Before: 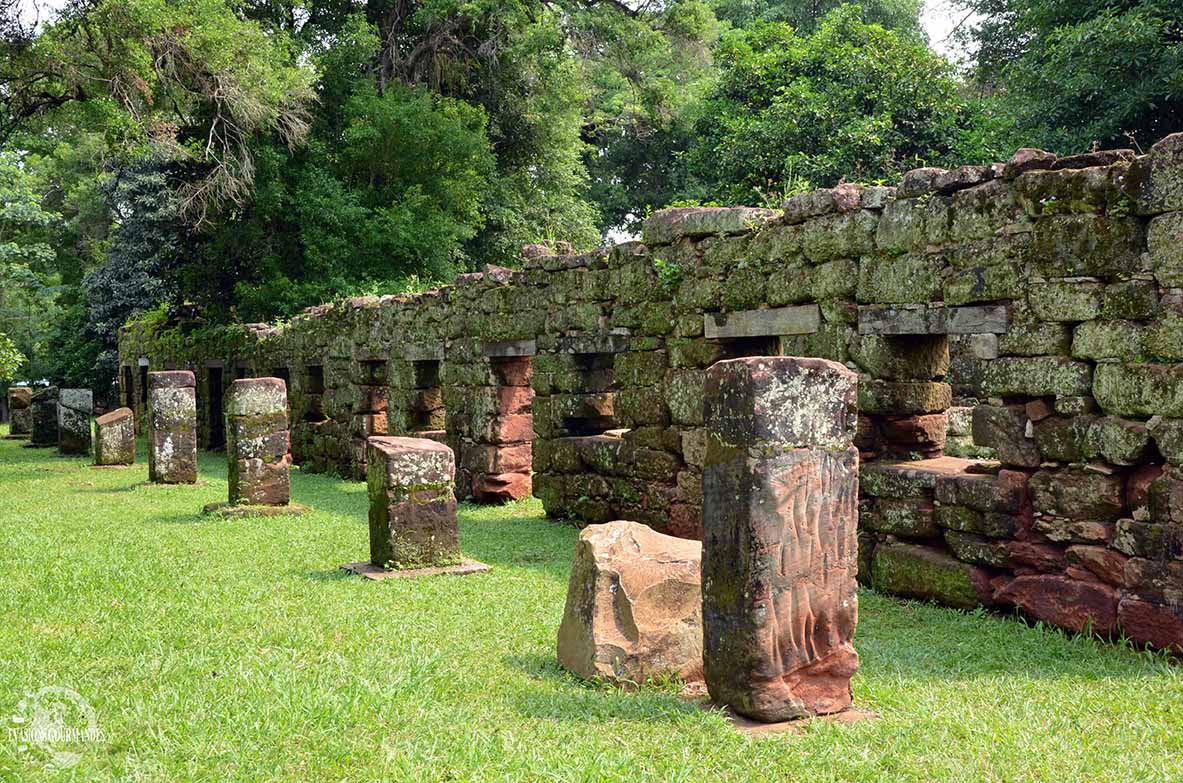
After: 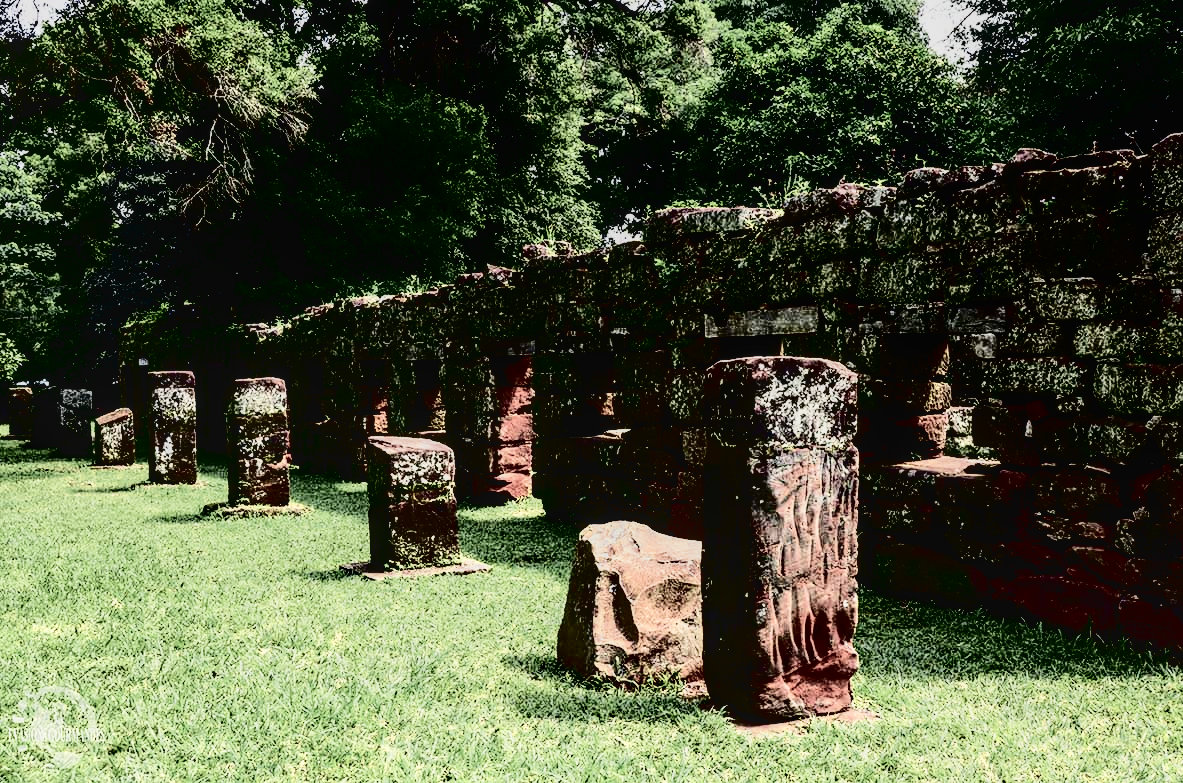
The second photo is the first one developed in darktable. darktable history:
contrast brightness saturation: contrast 0.782, brightness -0.994, saturation 0.983
local contrast: on, module defaults
filmic rgb: black relative exposure -5.04 EV, white relative exposure 3.5 EV, hardness 3.17, contrast 1.204, highlights saturation mix -29.79%, color science v5 (2021), contrast in shadows safe, contrast in highlights safe
color zones: curves: ch0 [(0.004, 0.305) (0.261, 0.623) (0.389, 0.399) (0.708, 0.571) (0.947, 0.34)]; ch1 [(0.025, 0.645) (0.229, 0.584) (0.326, 0.551) (0.484, 0.262) (0.757, 0.643)]
